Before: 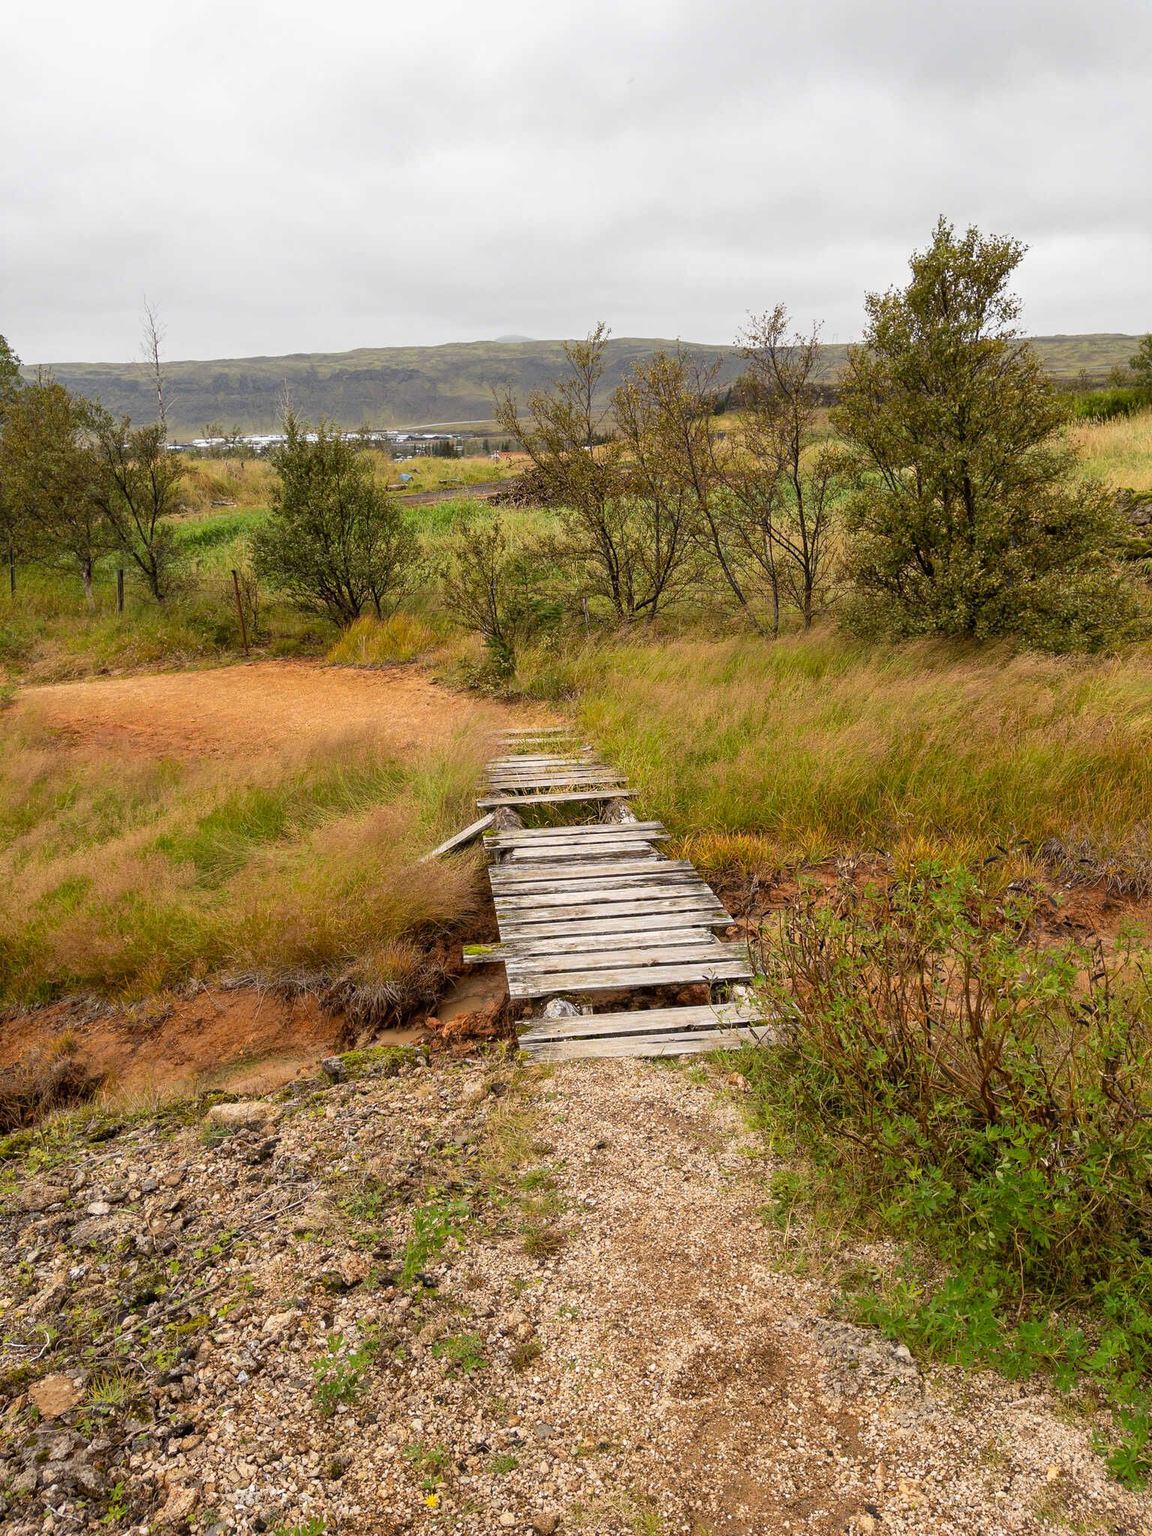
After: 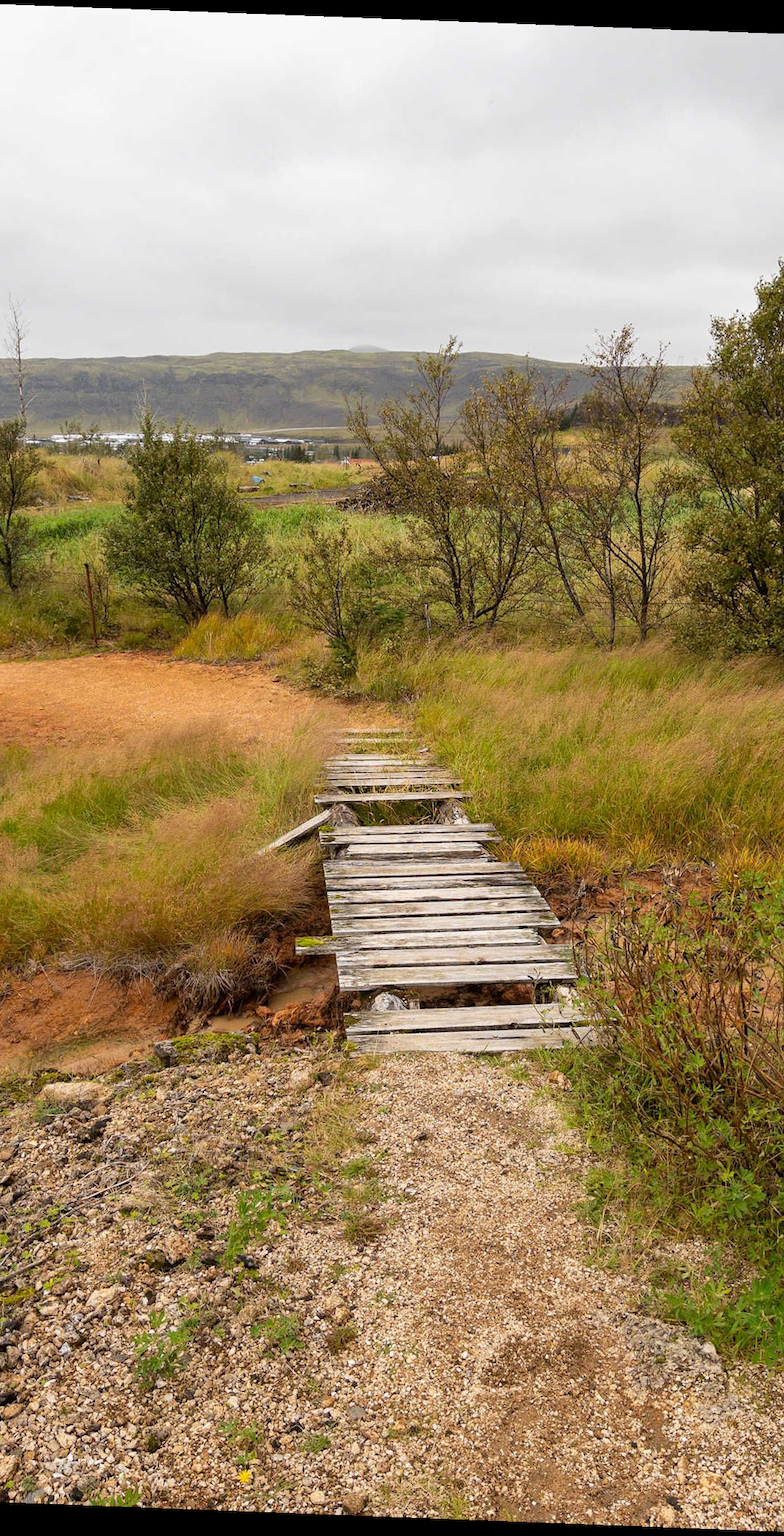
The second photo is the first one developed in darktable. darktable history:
rotate and perspective: rotation 2.17°, automatic cropping off
crop and rotate: left 15.055%, right 18.278%
